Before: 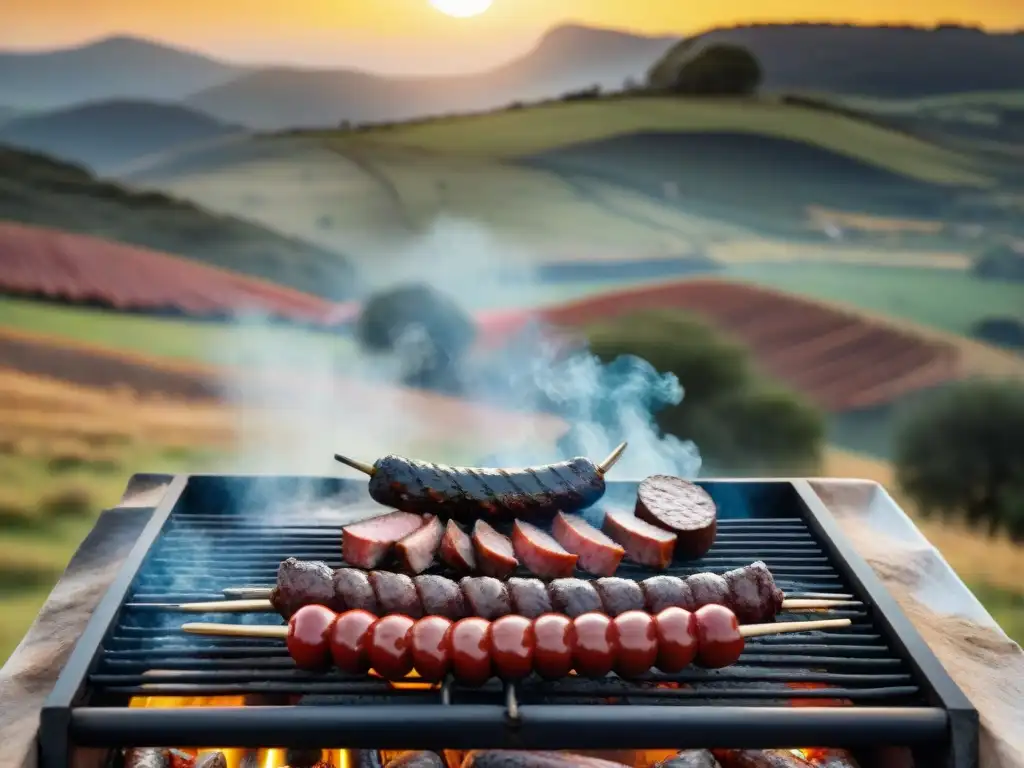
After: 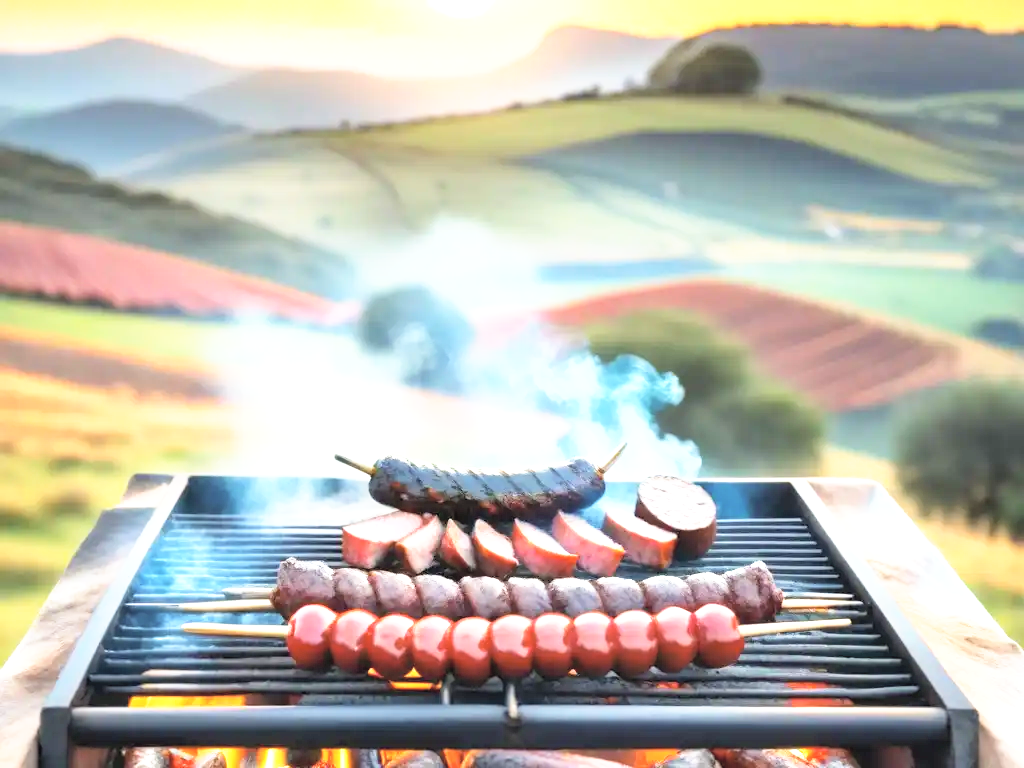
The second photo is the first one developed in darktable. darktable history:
contrast brightness saturation: brightness 0.287
exposure: black level correction 0, exposure 1.001 EV, compensate highlight preservation false
base curve: curves: ch0 [(0, 0) (0.688, 0.865) (1, 1)], preserve colors none
